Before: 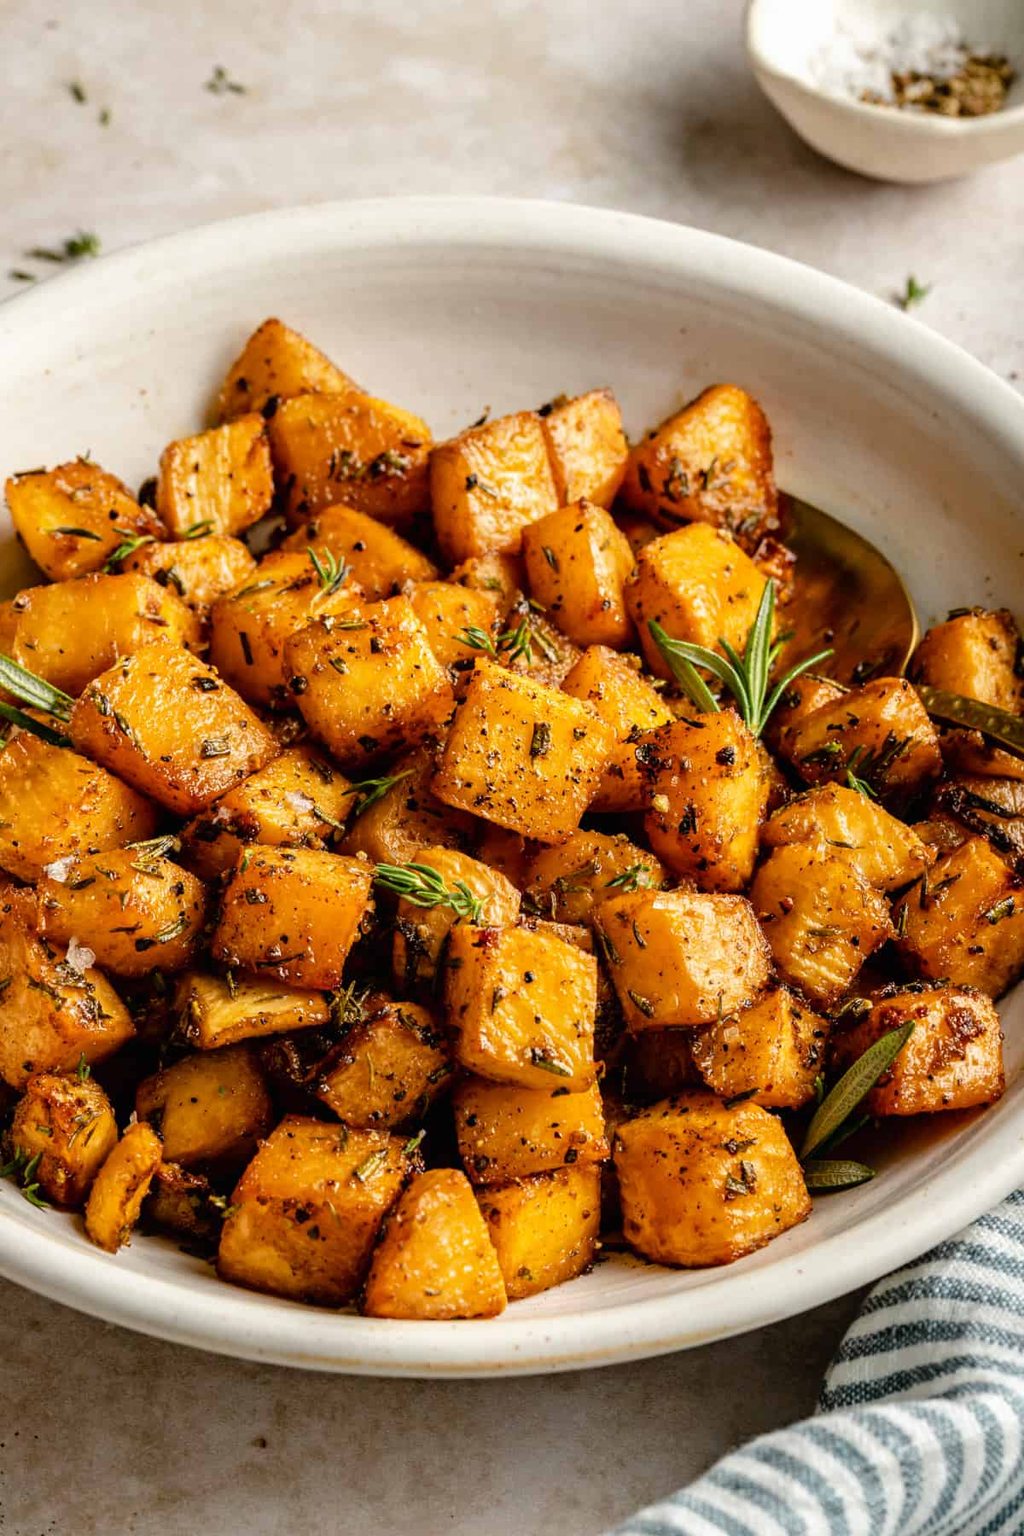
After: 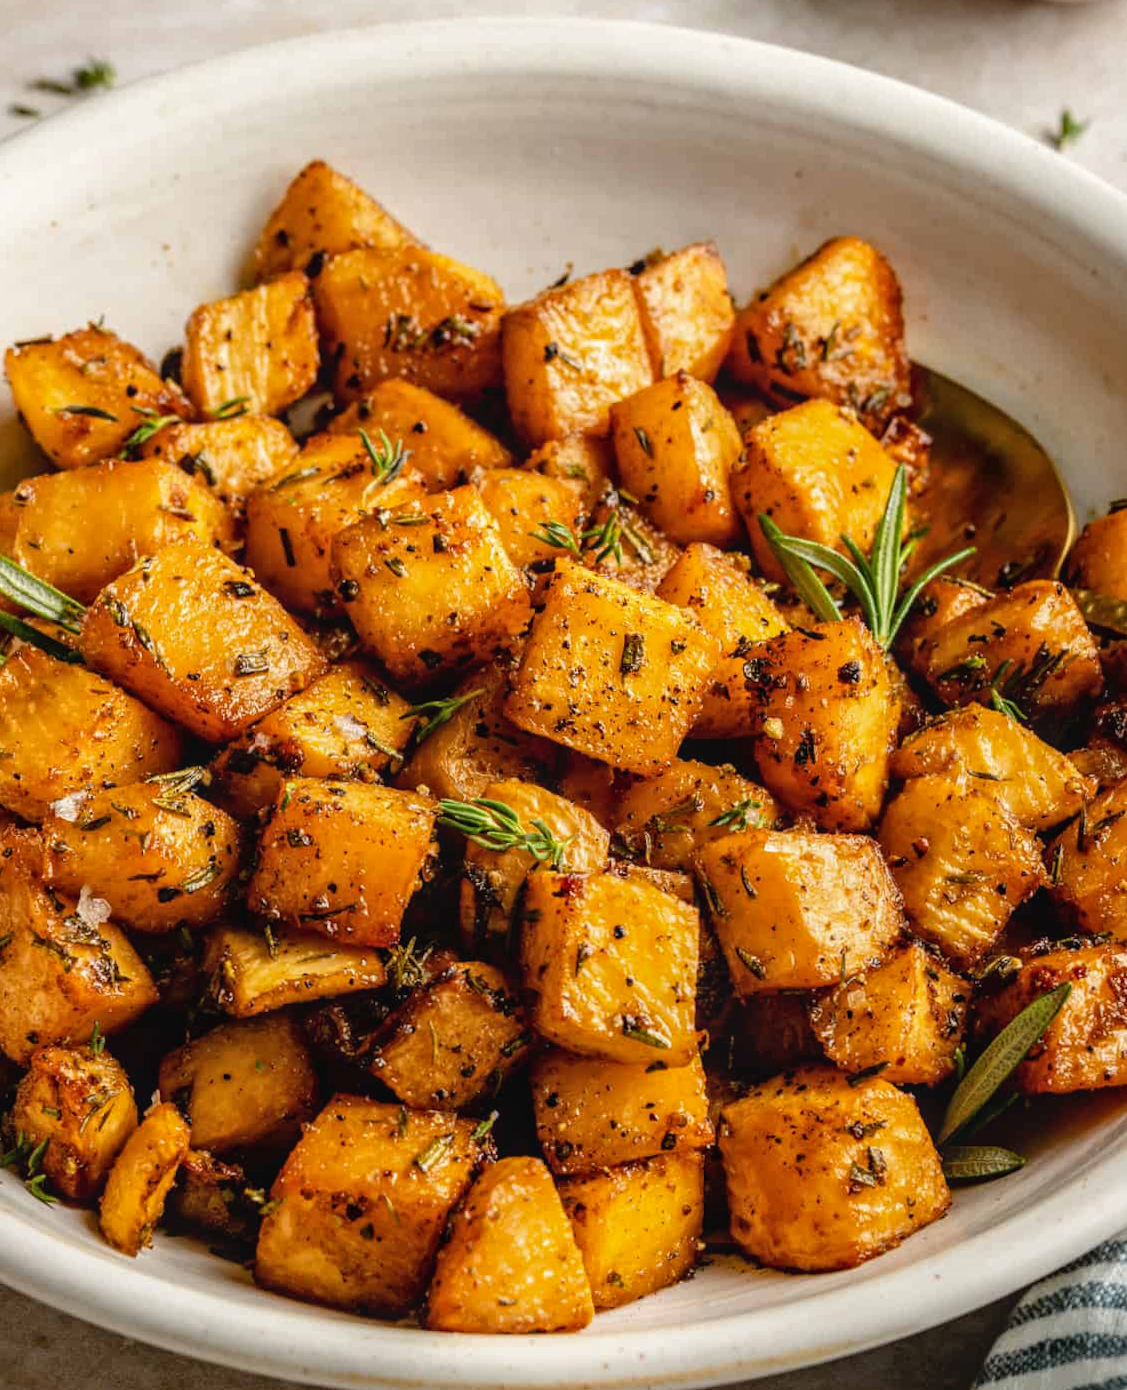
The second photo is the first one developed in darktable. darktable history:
local contrast: detail 109%
crop and rotate: angle 0.089°, top 11.799%, right 5.822%, bottom 10.796%
